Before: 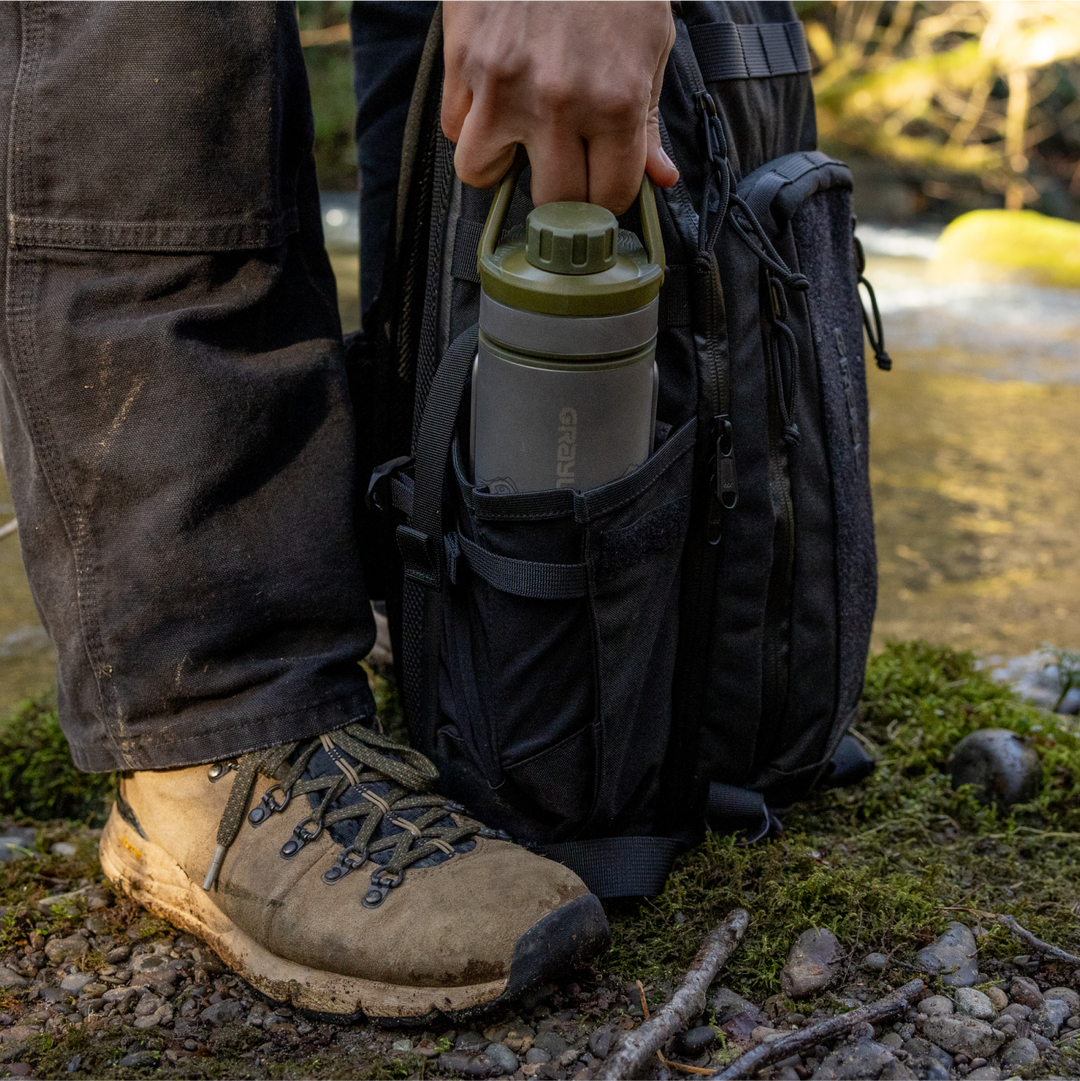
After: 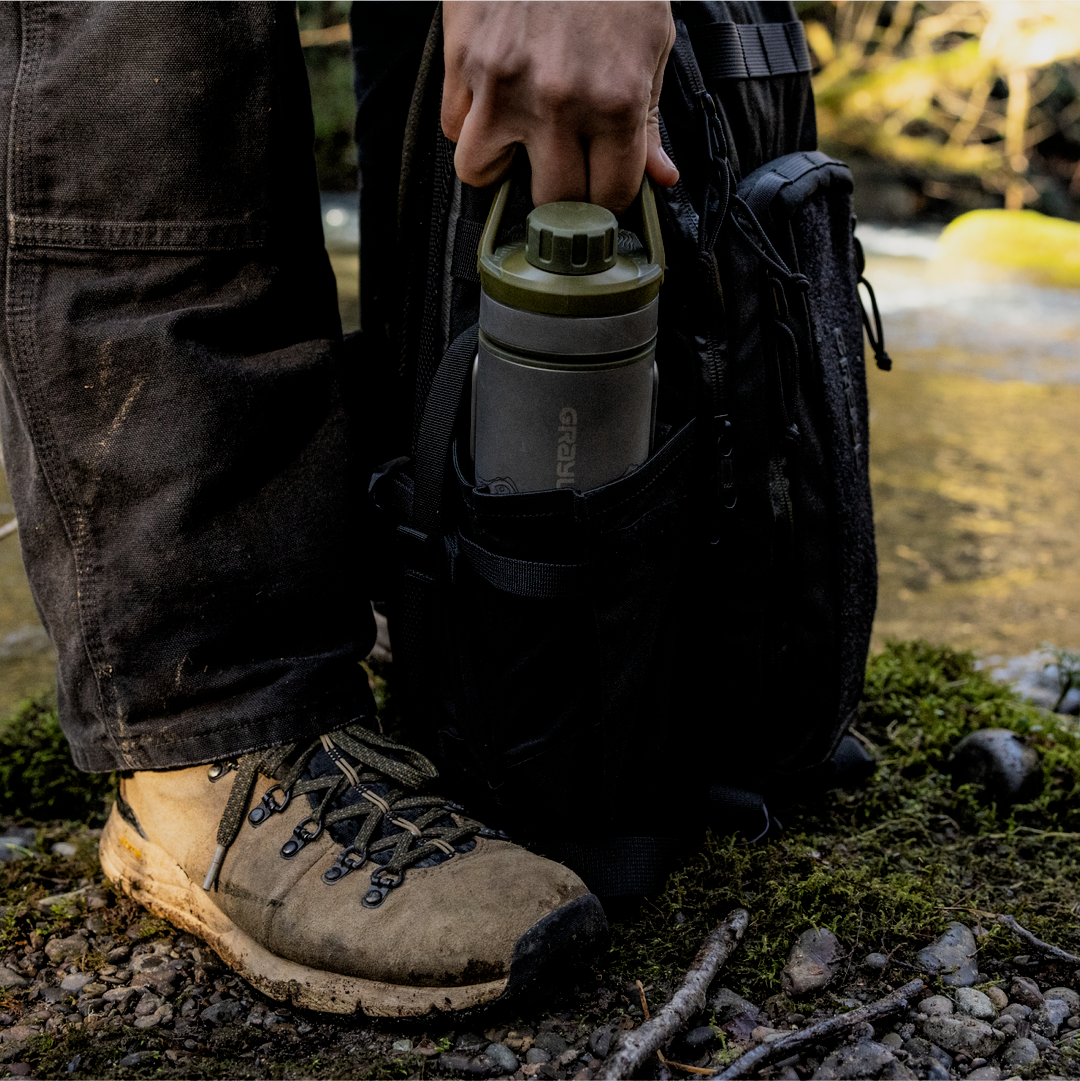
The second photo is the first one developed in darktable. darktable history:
filmic rgb: black relative exposure -5 EV, white relative exposure 3.5 EV, hardness 3.19, contrast 1.2, highlights saturation mix -30%
shadows and highlights: radius 93.07, shadows -14.46, white point adjustment 0.23, highlights 31.48, compress 48.23%, highlights color adjustment 52.79%, soften with gaussian
